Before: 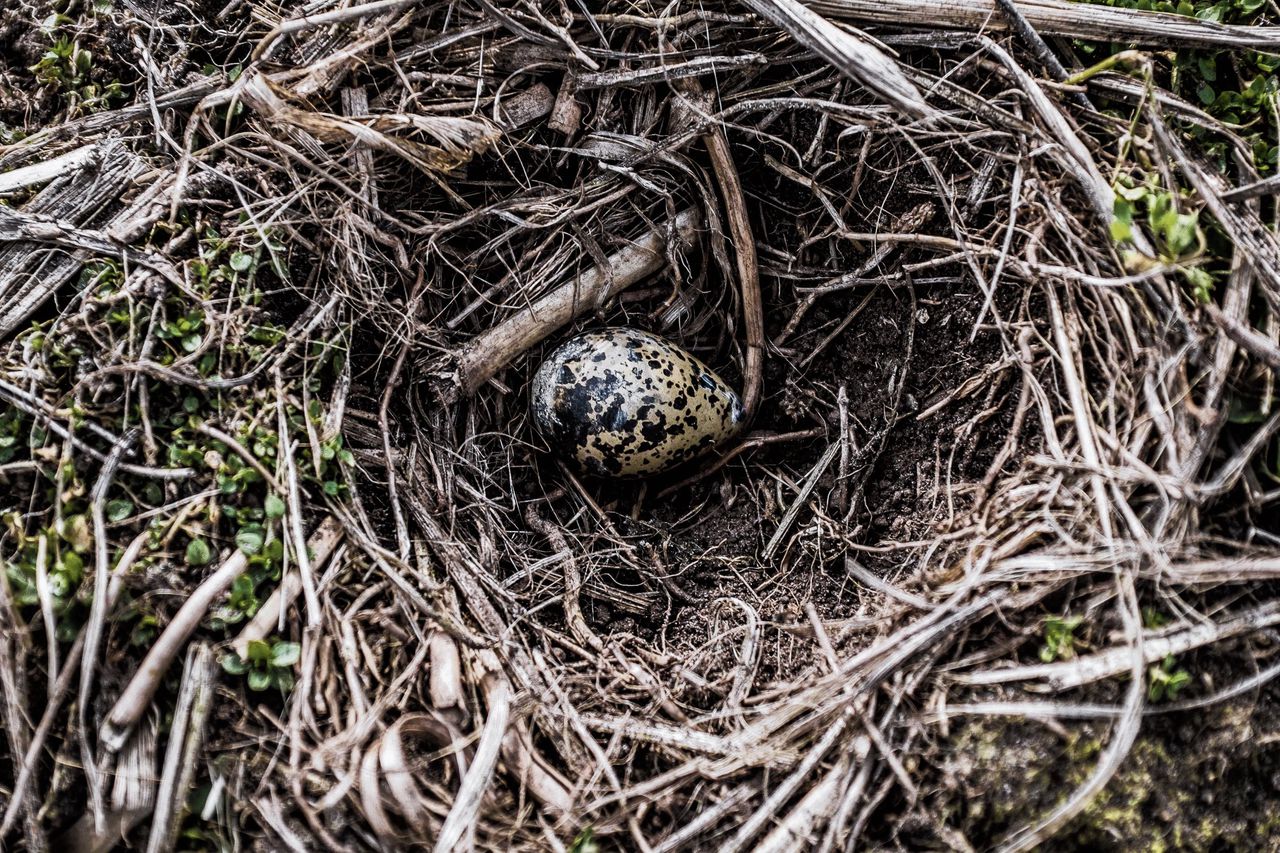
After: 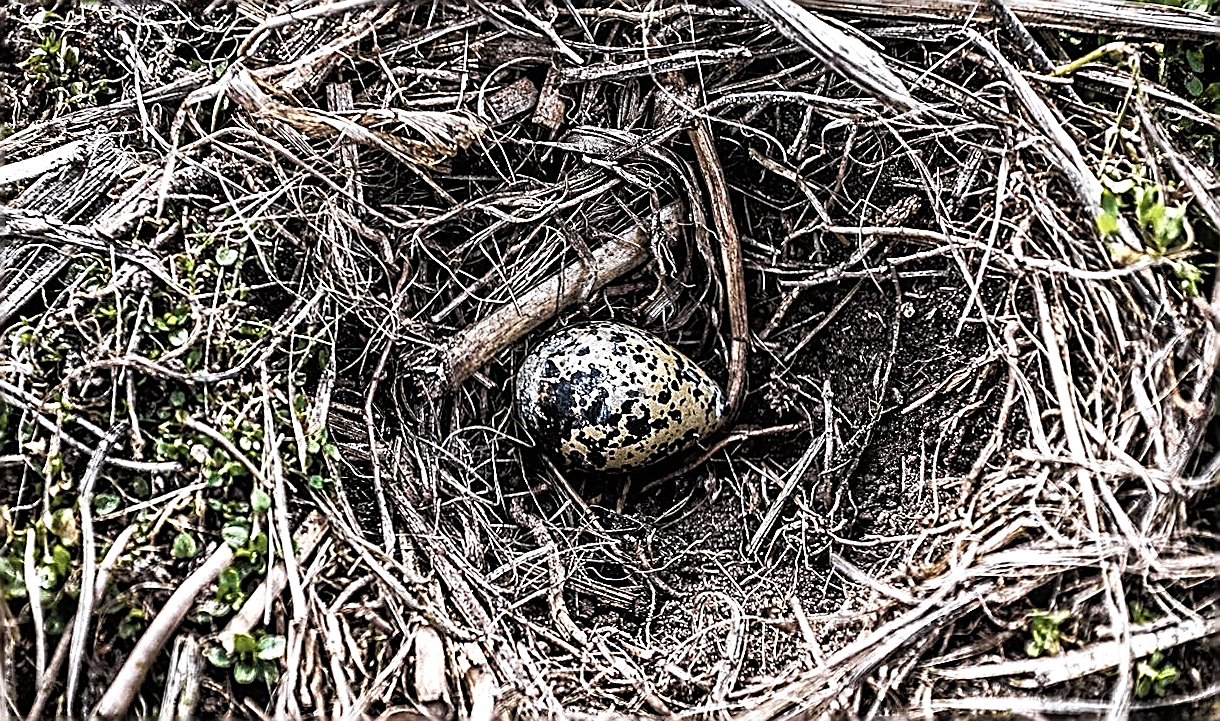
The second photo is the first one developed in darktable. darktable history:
sharpen: amount 2
crop and rotate: angle 0.2°, left 0.275%, right 3.127%, bottom 14.18%
rotate and perspective: rotation 0.192°, lens shift (horizontal) -0.015, crop left 0.005, crop right 0.996, crop top 0.006, crop bottom 0.99
exposure: exposure 0.507 EV, compensate highlight preservation false
